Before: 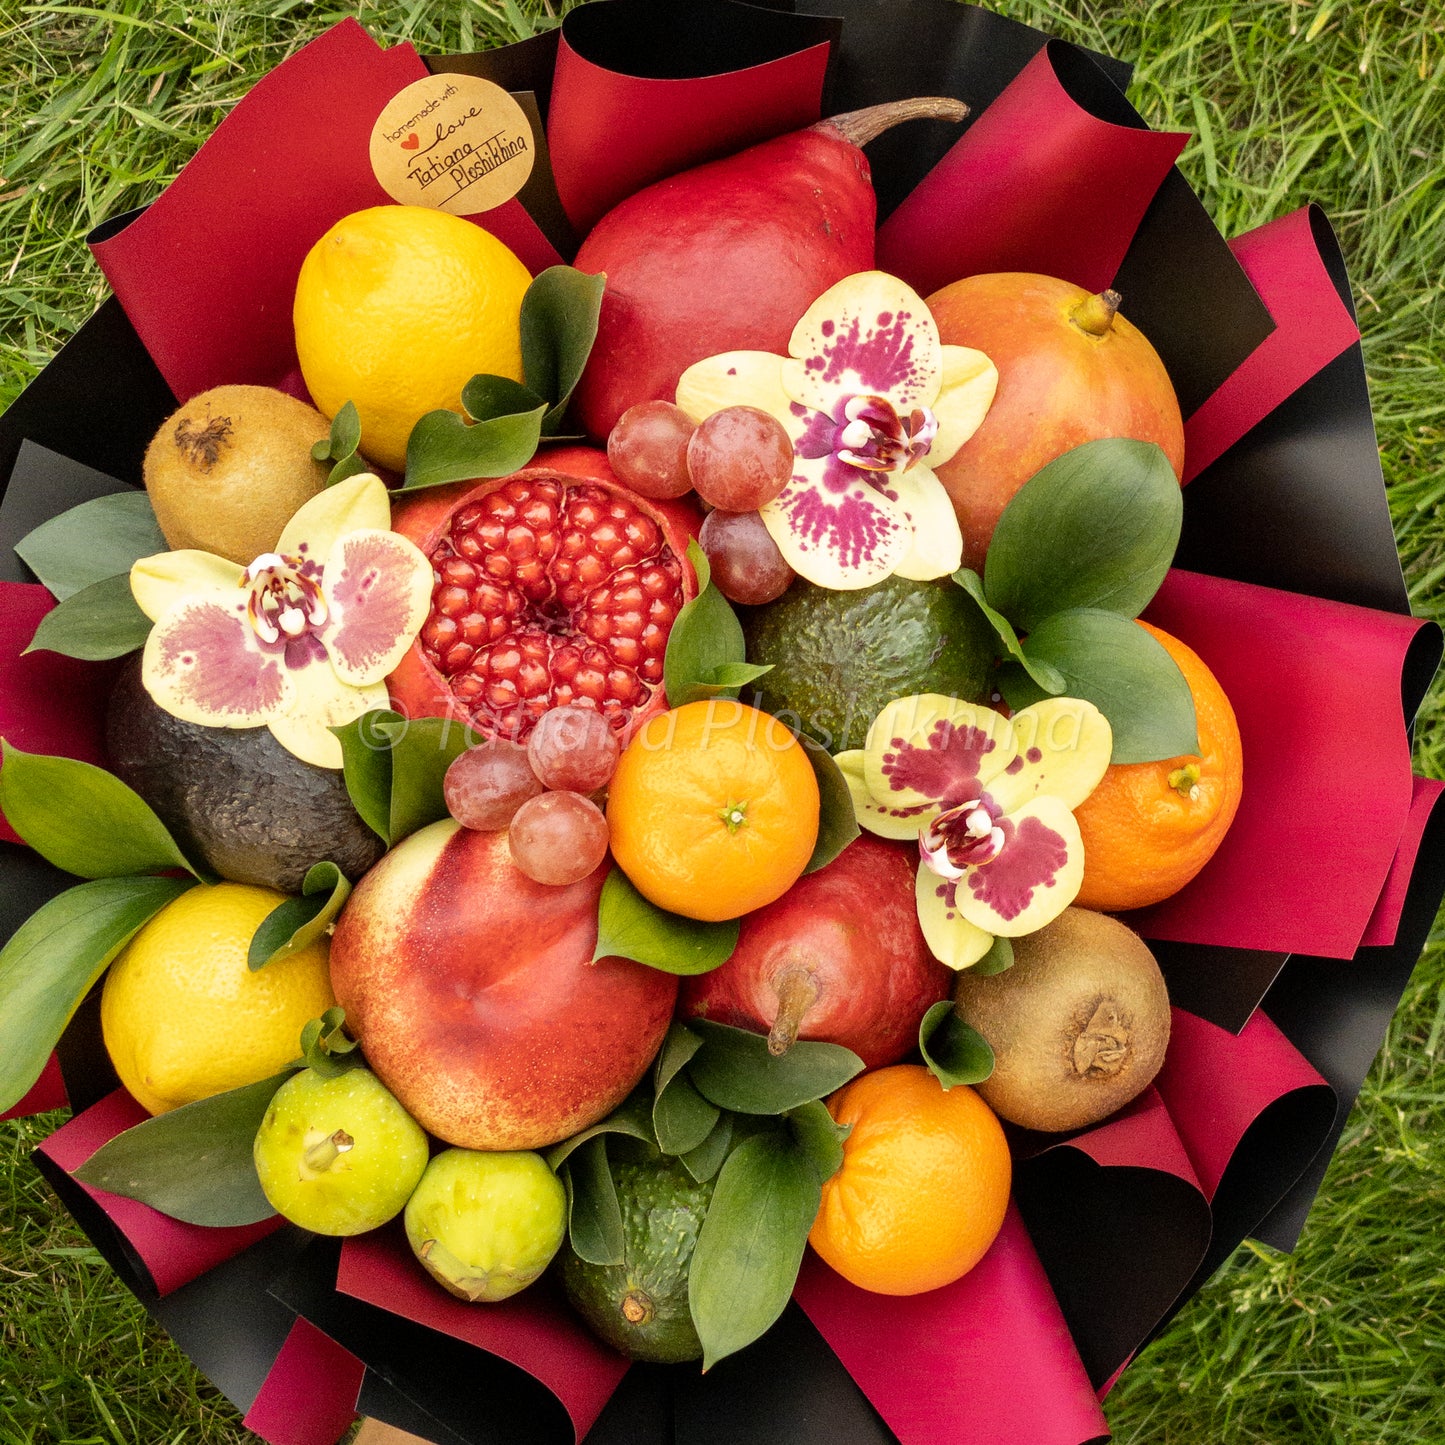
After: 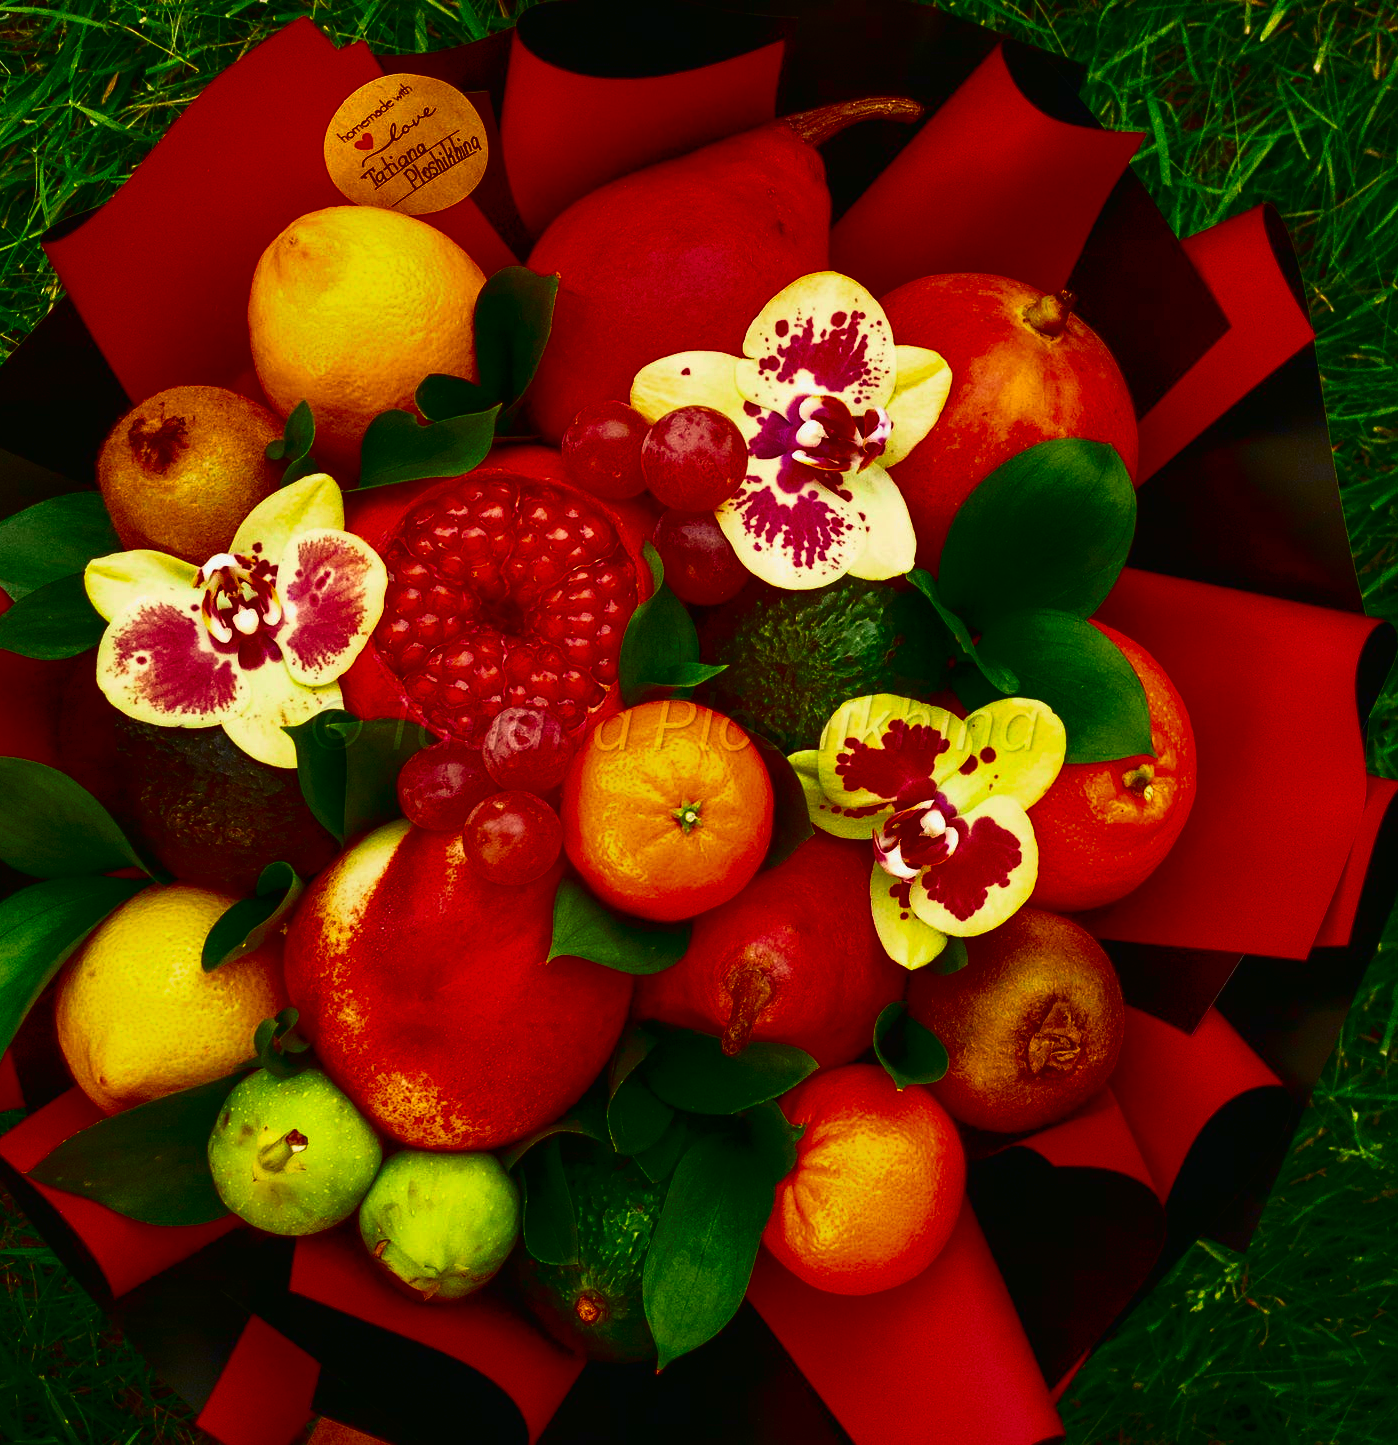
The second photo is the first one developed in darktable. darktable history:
crop and rotate: left 3.238%
contrast brightness saturation: brightness -1, saturation 1
tone curve: curves: ch0 [(0, 0.013) (0.104, 0.103) (0.258, 0.267) (0.448, 0.487) (0.709, 0.794) (0.895, 0.915) (0.994, 0.971)]; ch1 [(0, 0) (0.335, 0.298) (0.446, 0.413) (0.488, 0.484) (0.515, 0.508) (0.584, 0.623) (0.635, 0.661) (1, 1)]; ch2 [(0, 0) (0.314, 0.306) (0.436, 0.447) (0.502, 0.503) (0.538, 0.541) (0.568, 0.603) (0.641, 0.635) (0.717, 0.701) (1, 1)], color space Lab, independent channels, preserve colors none
